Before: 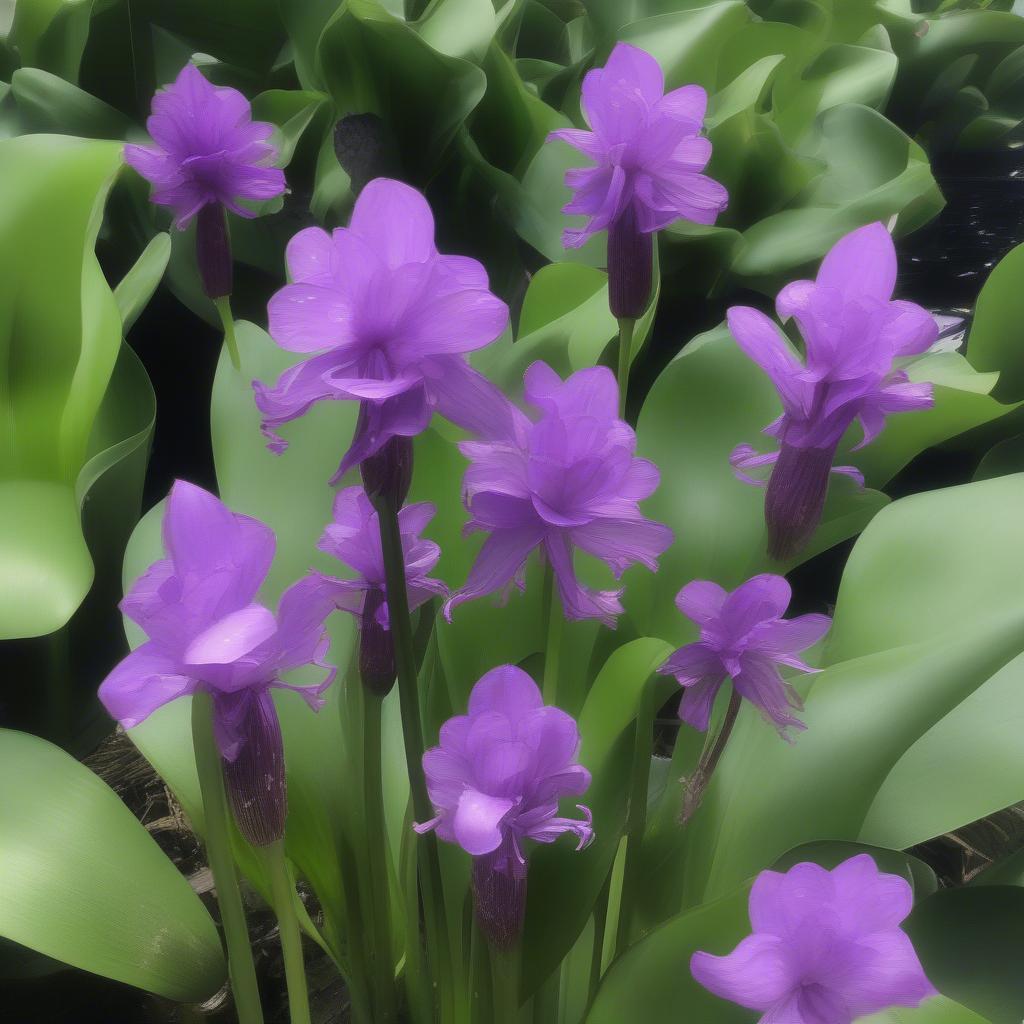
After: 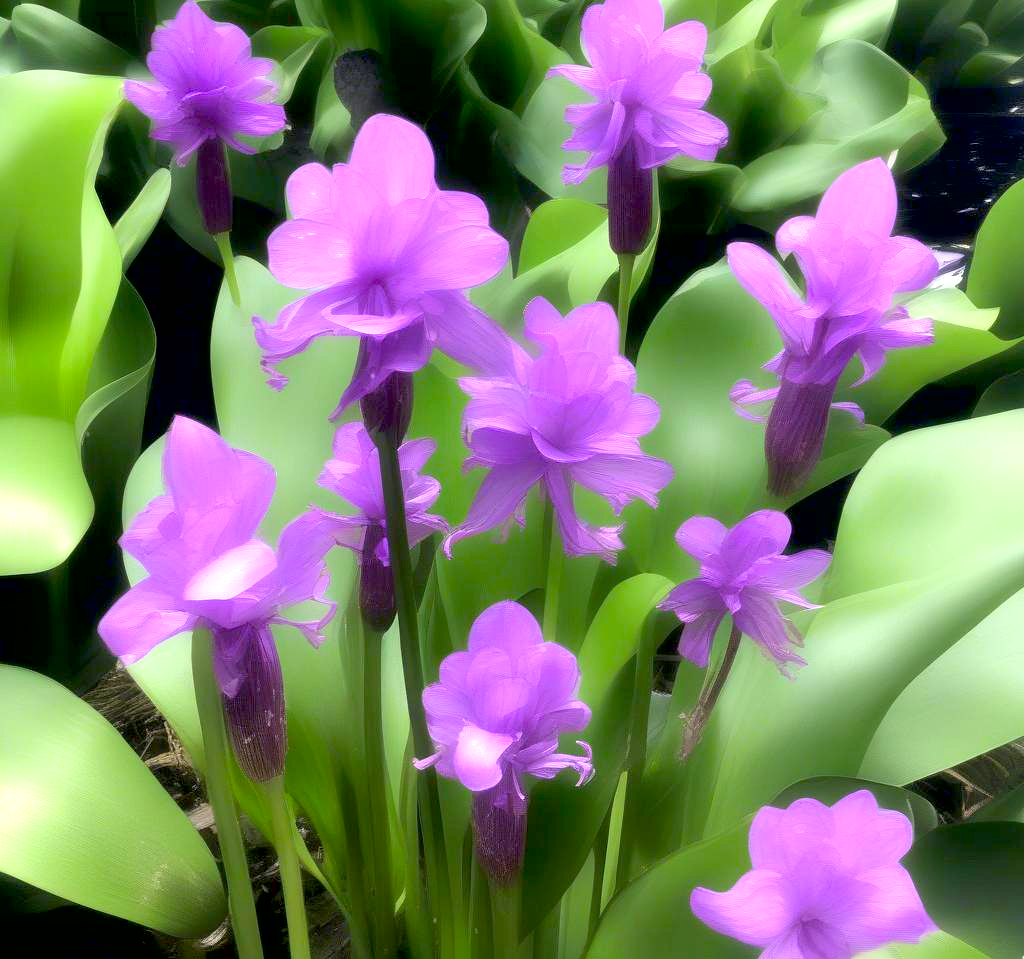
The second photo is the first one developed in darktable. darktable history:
crop and rotate: top 6.282%
exposure: black level correction 0.011, exposure 1.084 EV, compensate highlight preservation false
contrast brightness saturation: saturation 0.12
